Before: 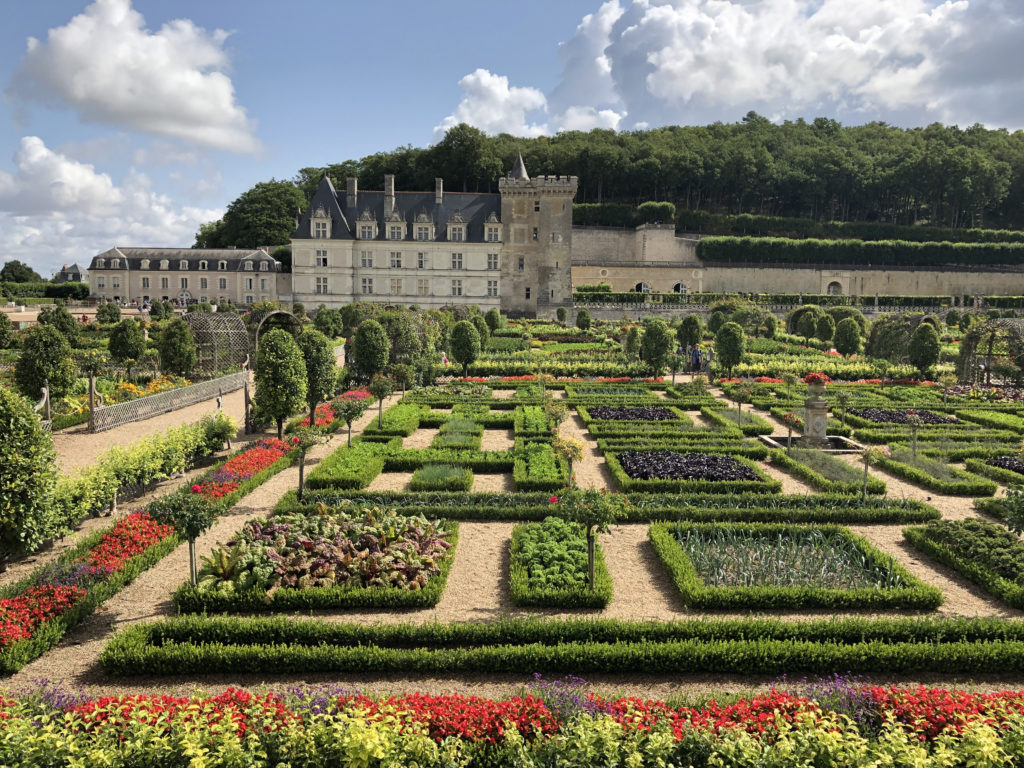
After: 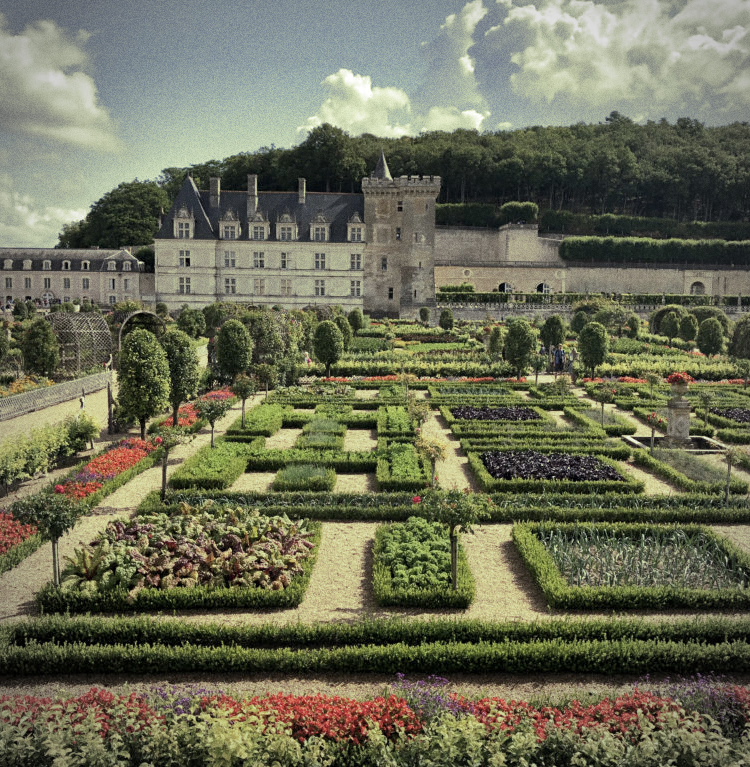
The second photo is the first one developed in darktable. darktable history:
shadows and highlights: shadows 40, highlights -60
crop: left 13.443%, right 13.31%
contrast brightness saturation: contrast 0.11, saturation -0.17
local contrast: mode bilateral grid, contrast 20, coarseness 50, detail 120%, midtone range 0.2
split-toning: shadows › hue 290.82°, shadows › saturation 0.34, highlights › saturation 0.38, balance 0, compress 50%
grain: coarseness 0.09 ISO
vignetting: fall-off start 79.88%
